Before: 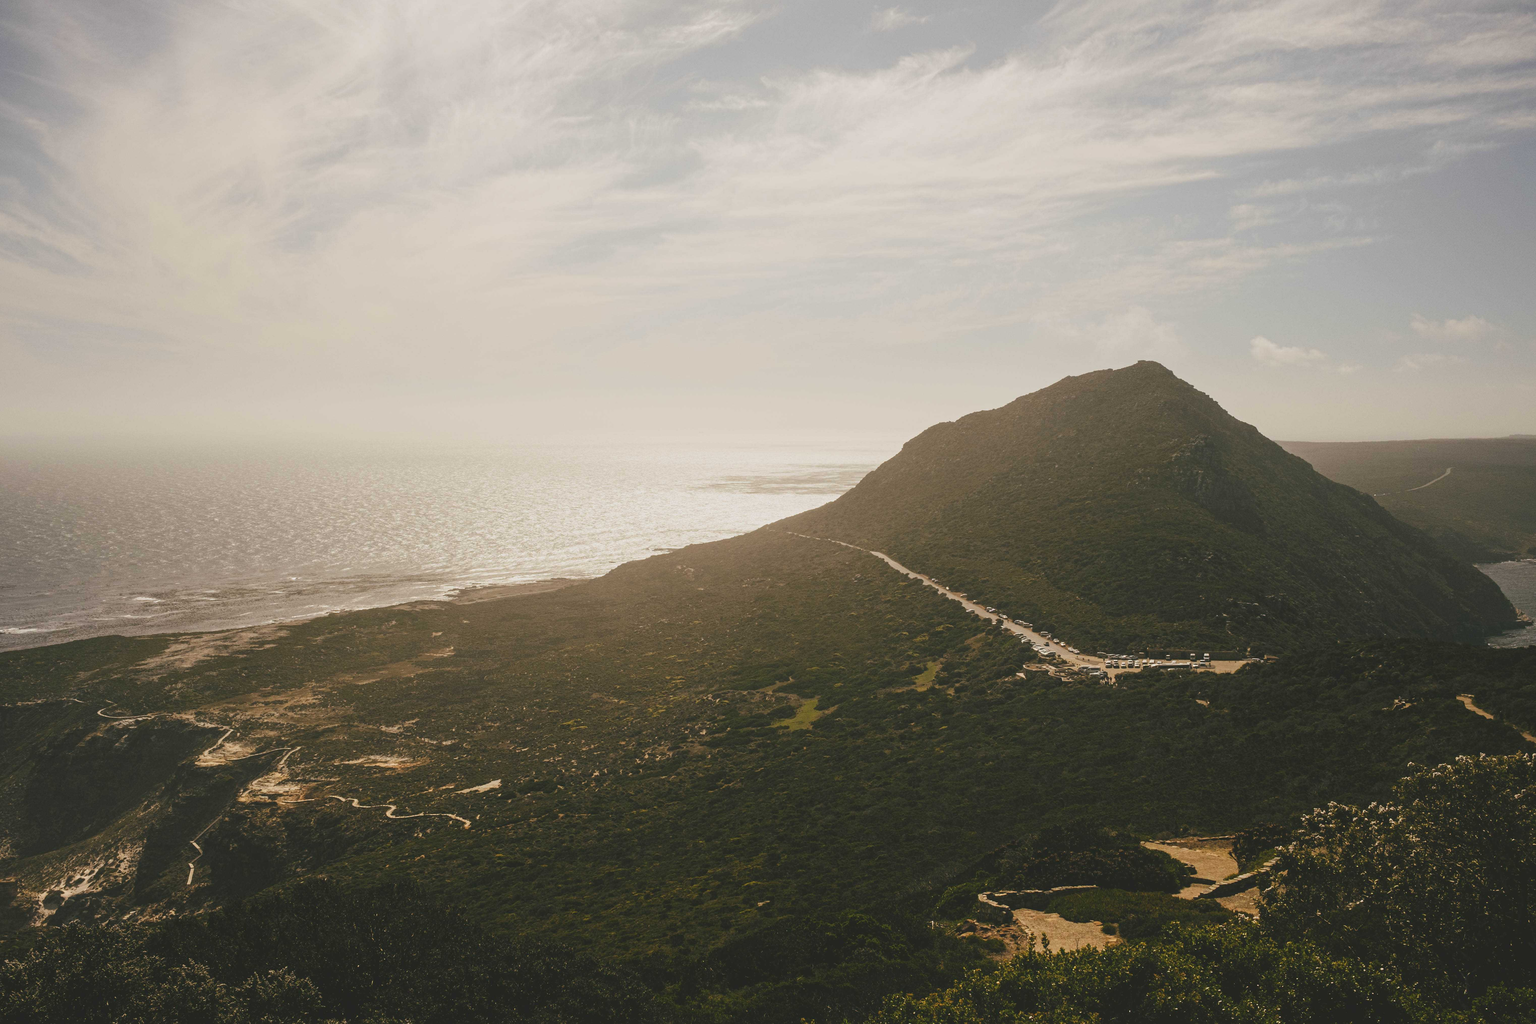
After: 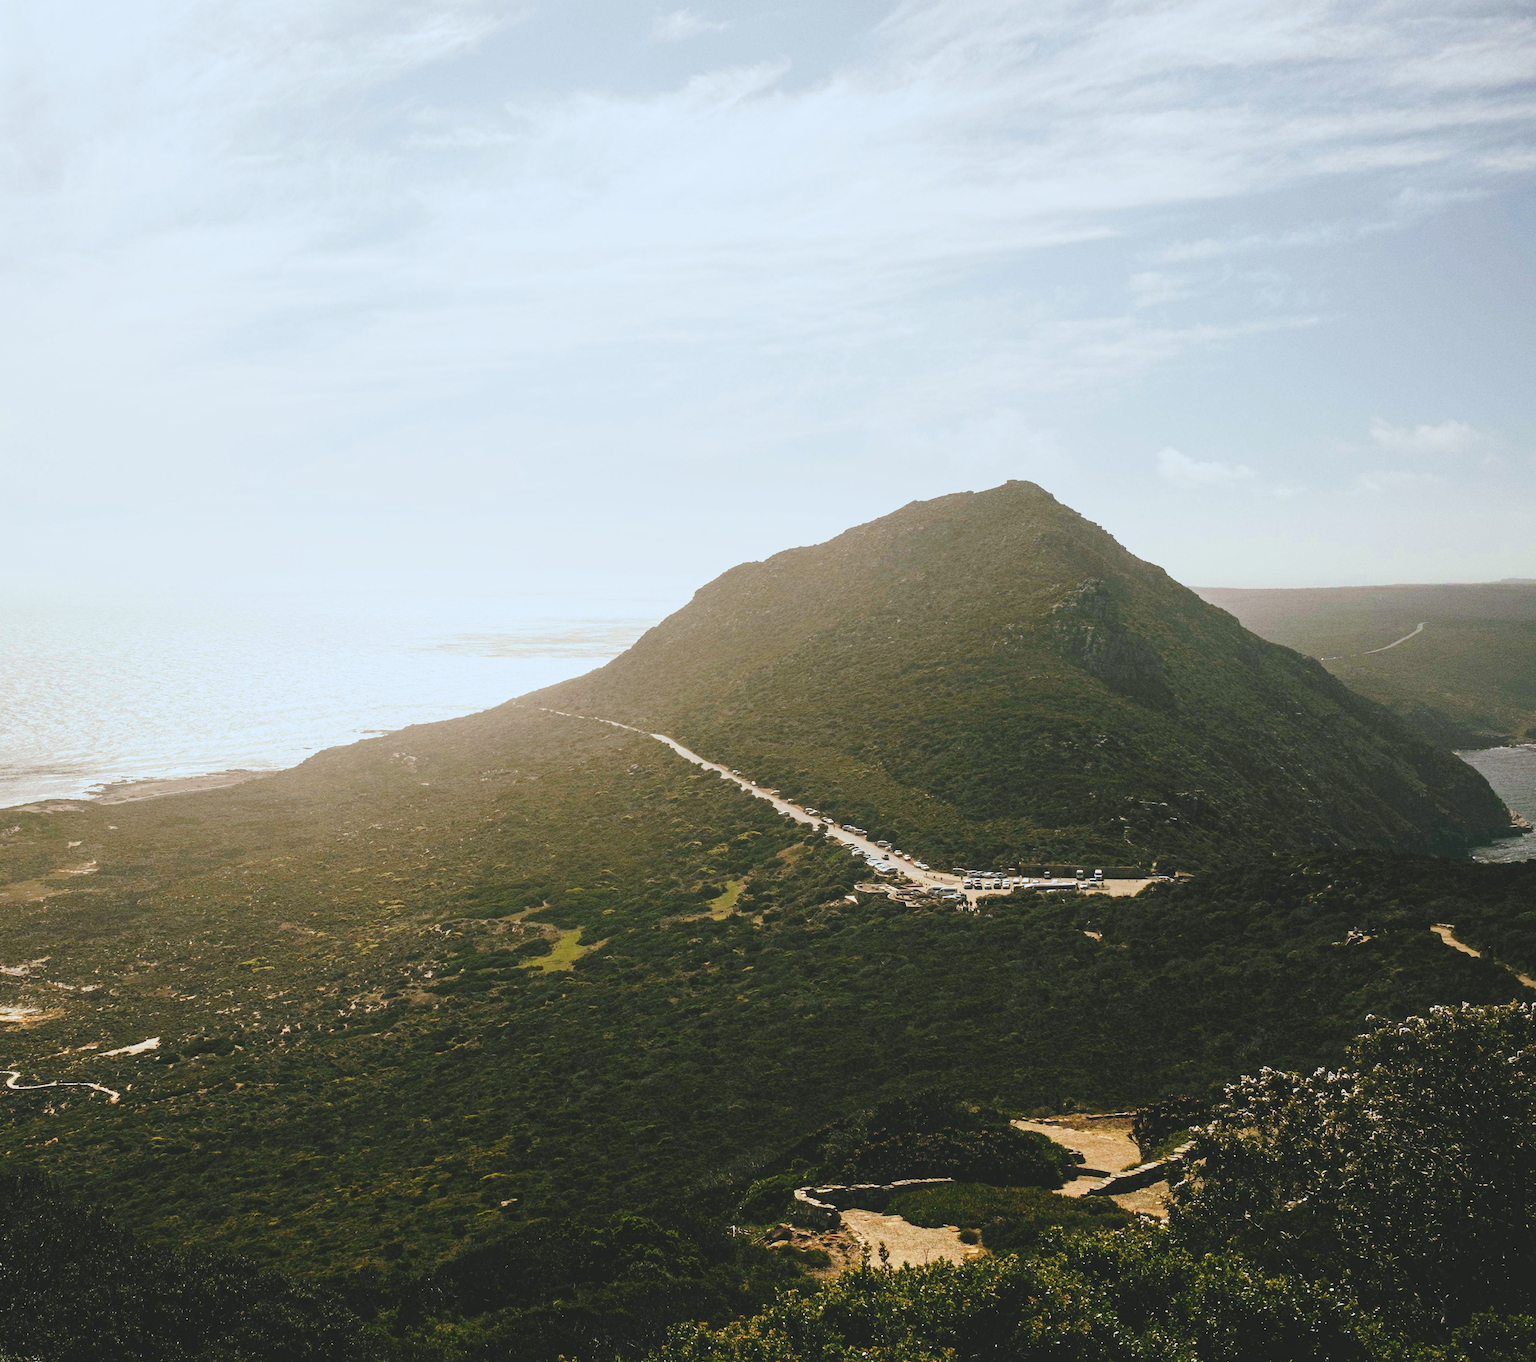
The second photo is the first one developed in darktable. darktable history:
color correction: highlights a* -4.23, highlights b* -11.01
crop and rotate: left 24.843%
color zones: curves: ch0 [(0, 0.5) (0.143, 0.5) (0.286, 0.5) (0.429, 0.495) (0.571, 0.437) (0.714, 0.44) (0.857, 0.496) (1, 0.5)]
exposure: exposure -0.057 EV, compensate highlight preservation false
base curve: curves: ch0 [(0, 0) (0.028, 0.03) (0.121, 0.232) (0.46, 0.748) (0.859, 0.968) (1, 1)], preserve colors none
tone equalizer: edges refinement/feathering 500, mask exposure compensation -1.57 EV, preserve details no
